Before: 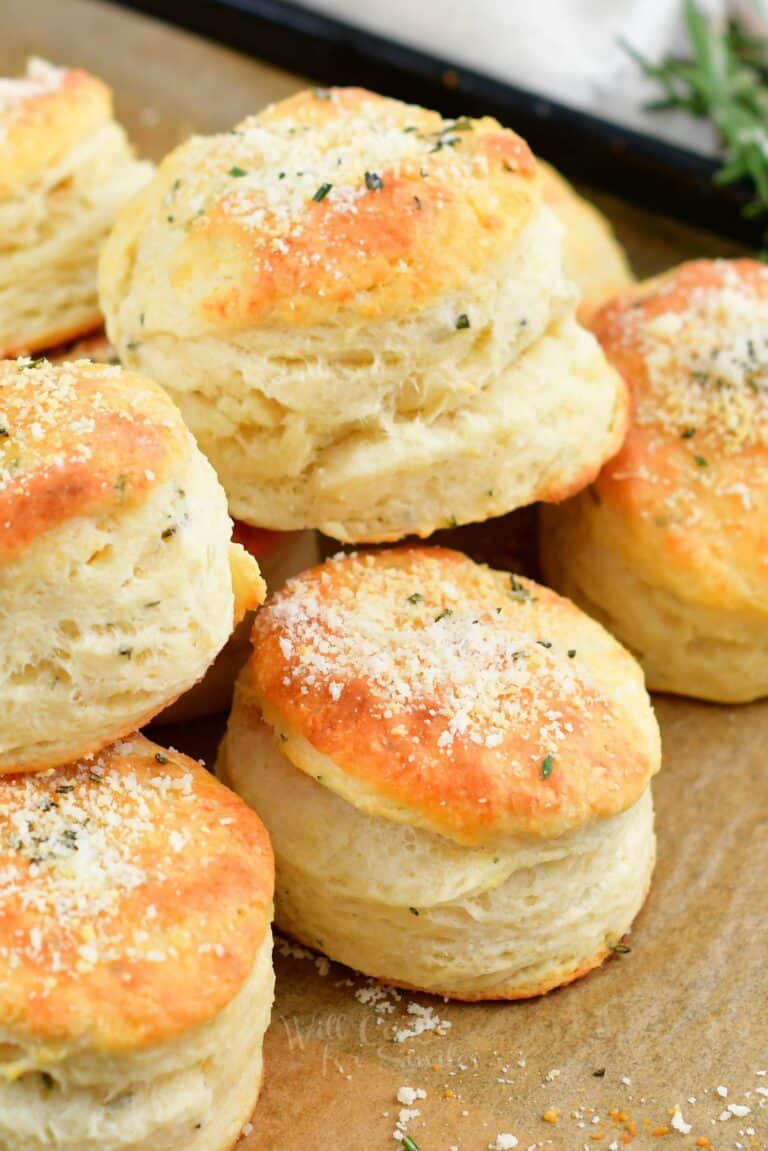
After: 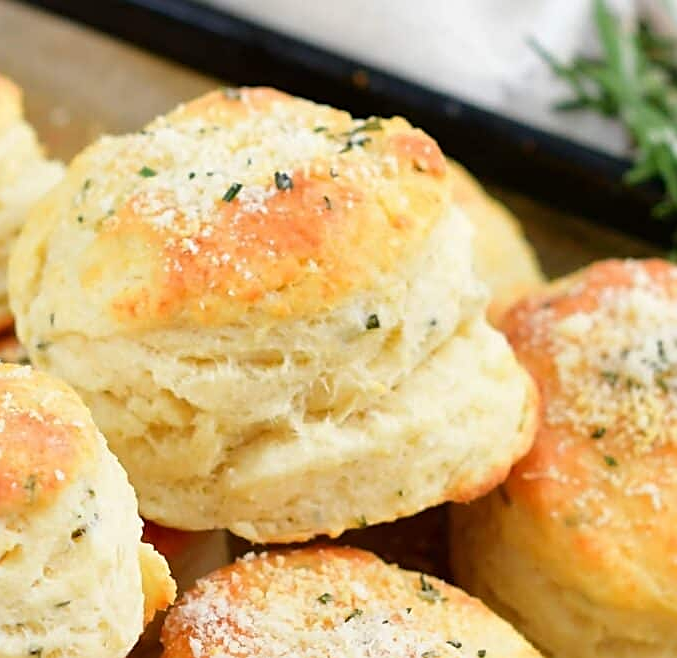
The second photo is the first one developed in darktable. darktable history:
sharpen: amount 0.575
crop and rotate: left 11.812%, bottom 42.776%
